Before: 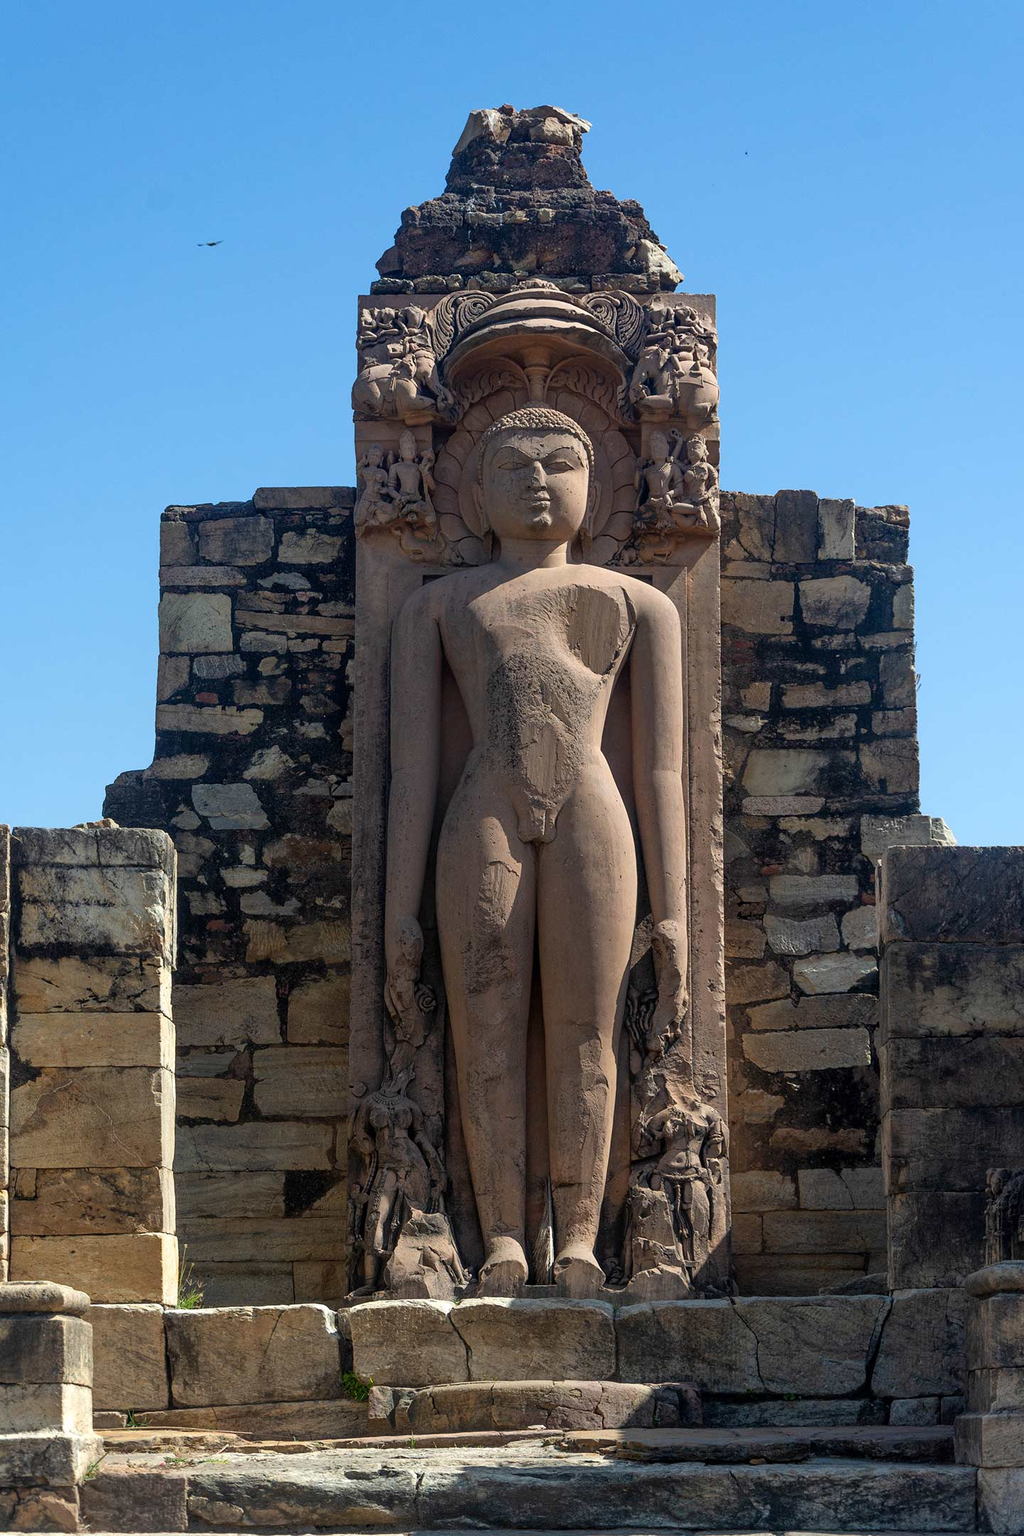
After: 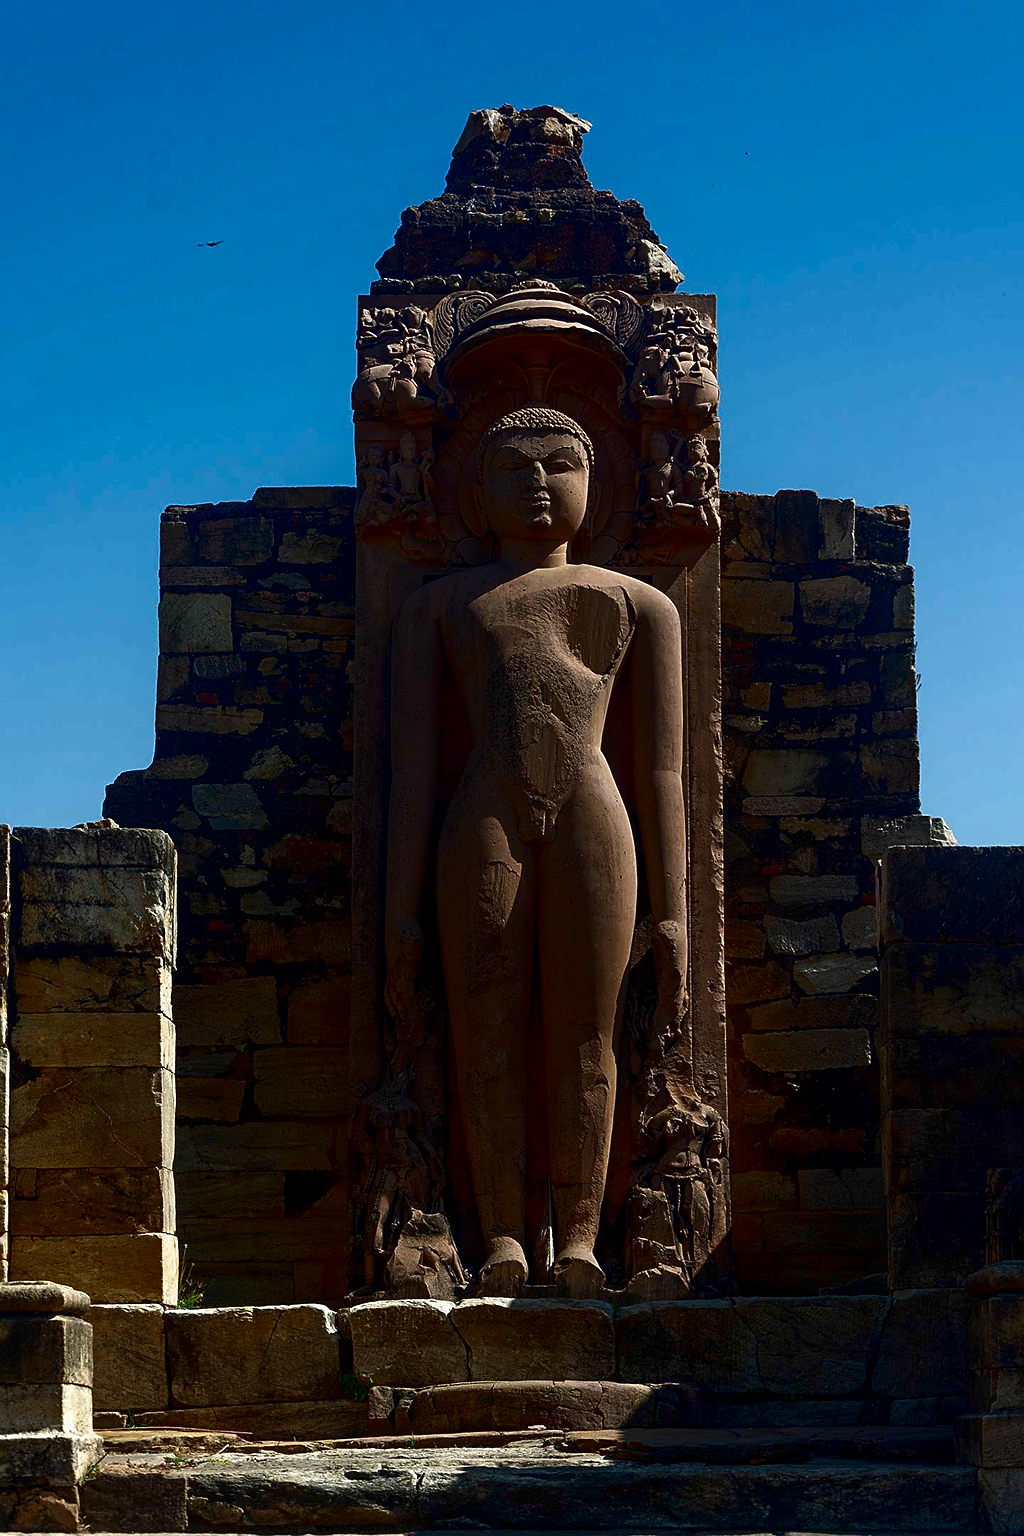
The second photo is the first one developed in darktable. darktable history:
sharpen: on, module defaults
contrast brightness saturation: contrast 0.09, brightness -0.59, saturation 0.17
shadows and highlights: shadows -24.28, highlights 49.77, soften with gaussian
